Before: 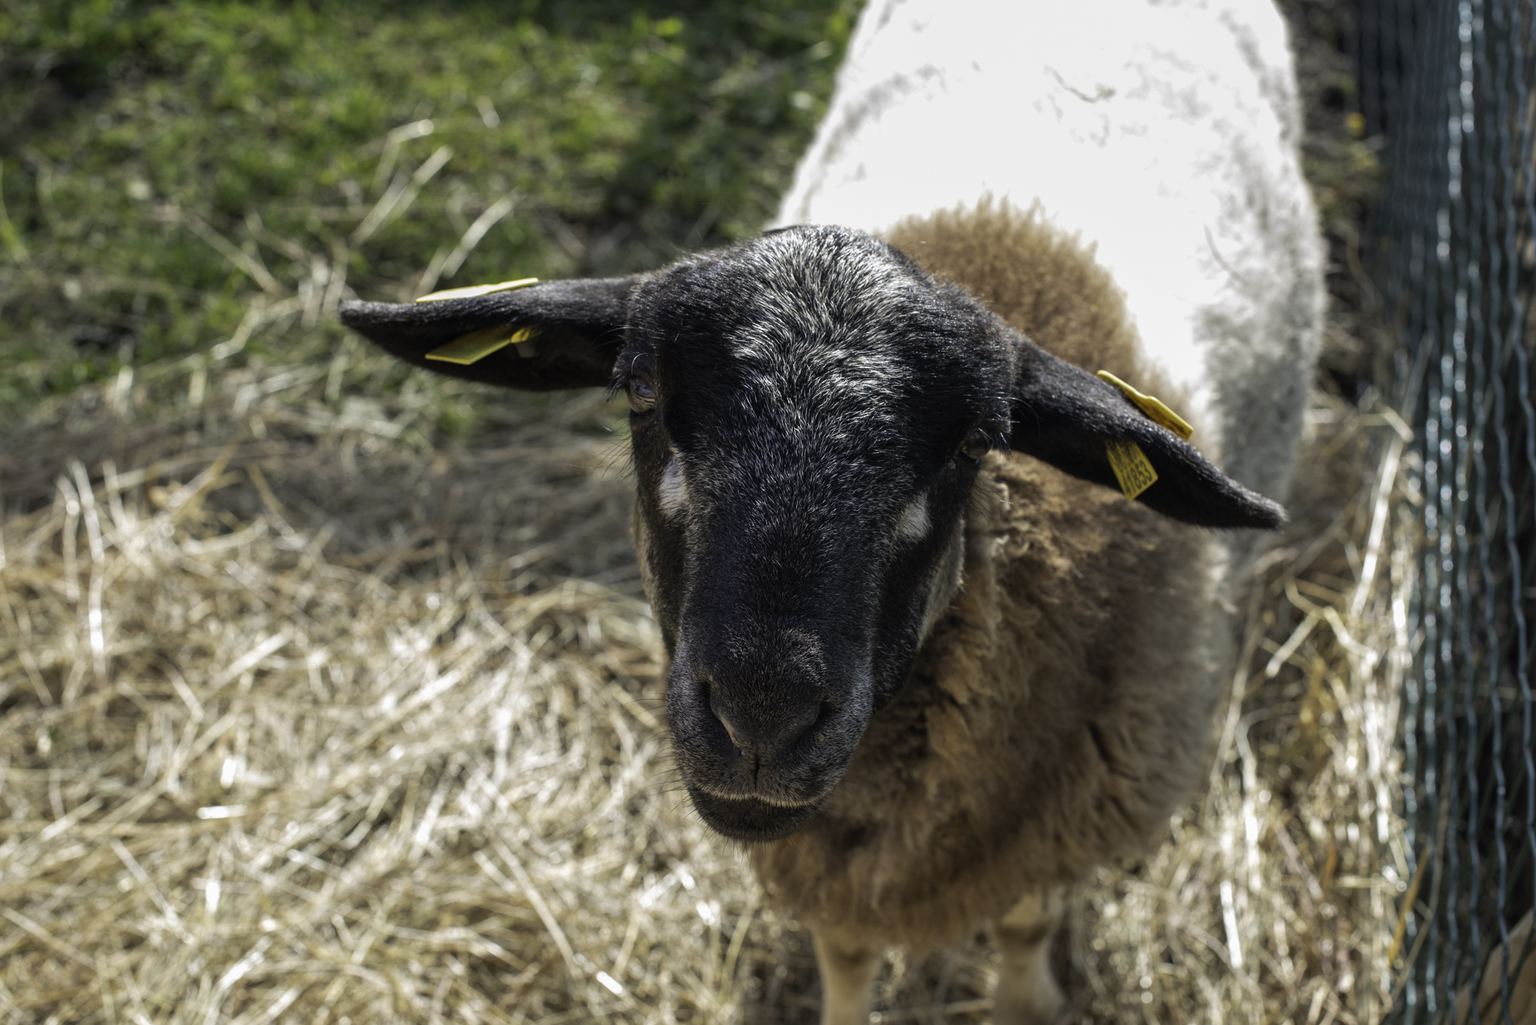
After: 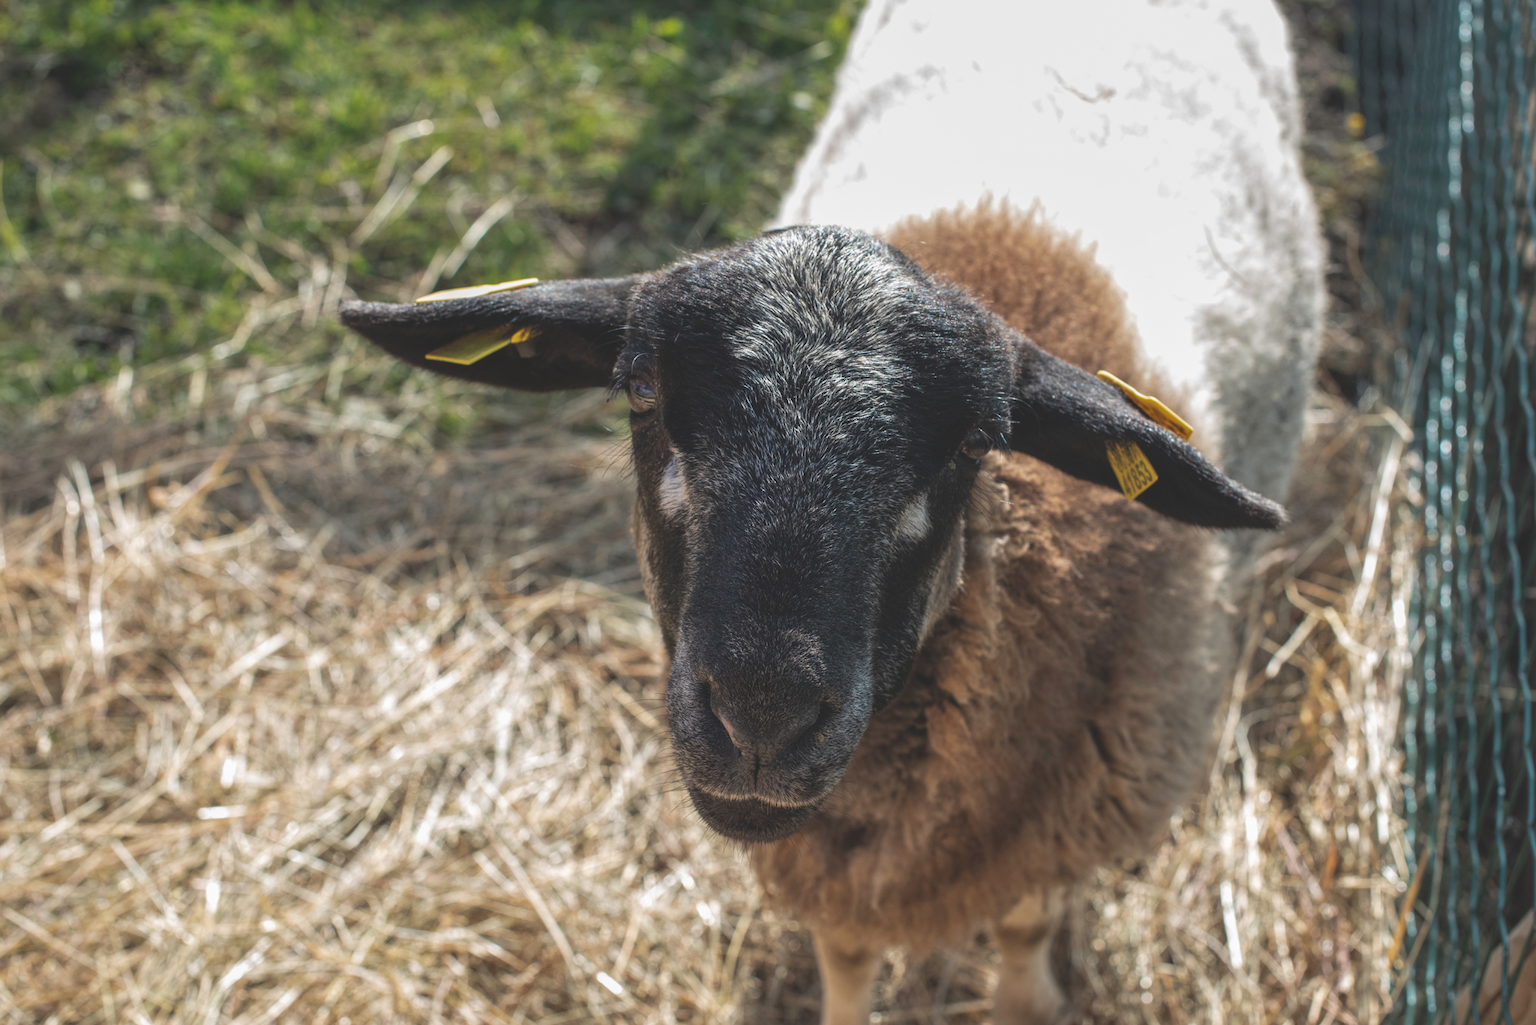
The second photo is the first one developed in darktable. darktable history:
exposure: black level correction -0.025, exposure -0.117 EV, compensate highlight preservation false
local contrast: highlights 100%, shadows 100%, detail 120%, midtone range 0.2
